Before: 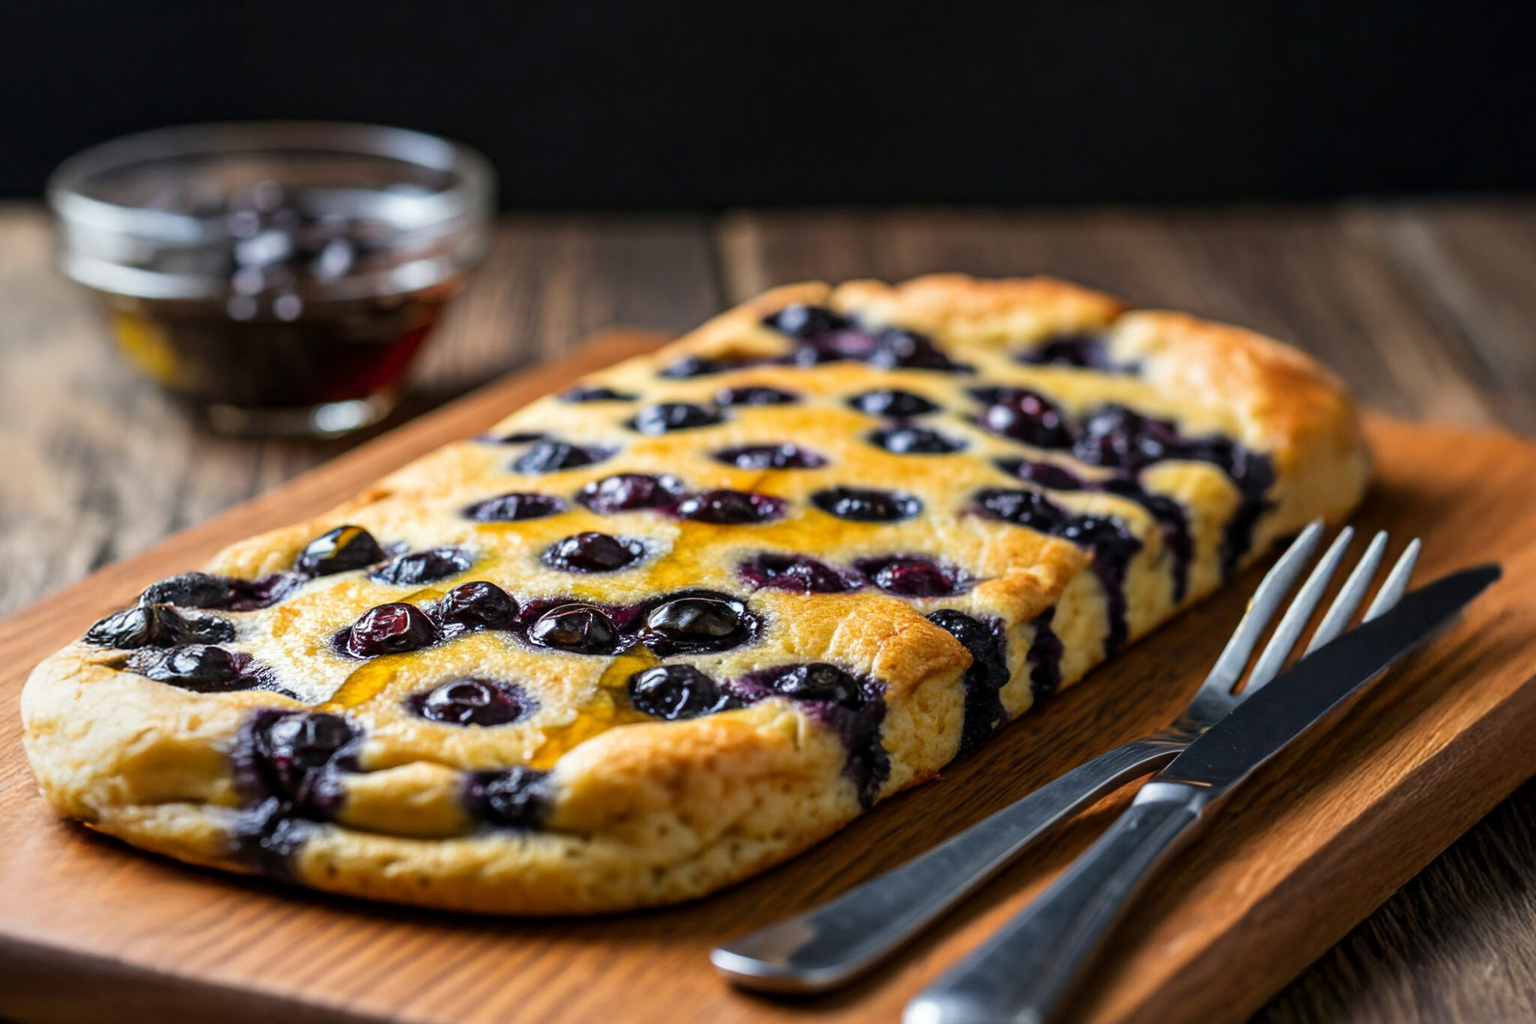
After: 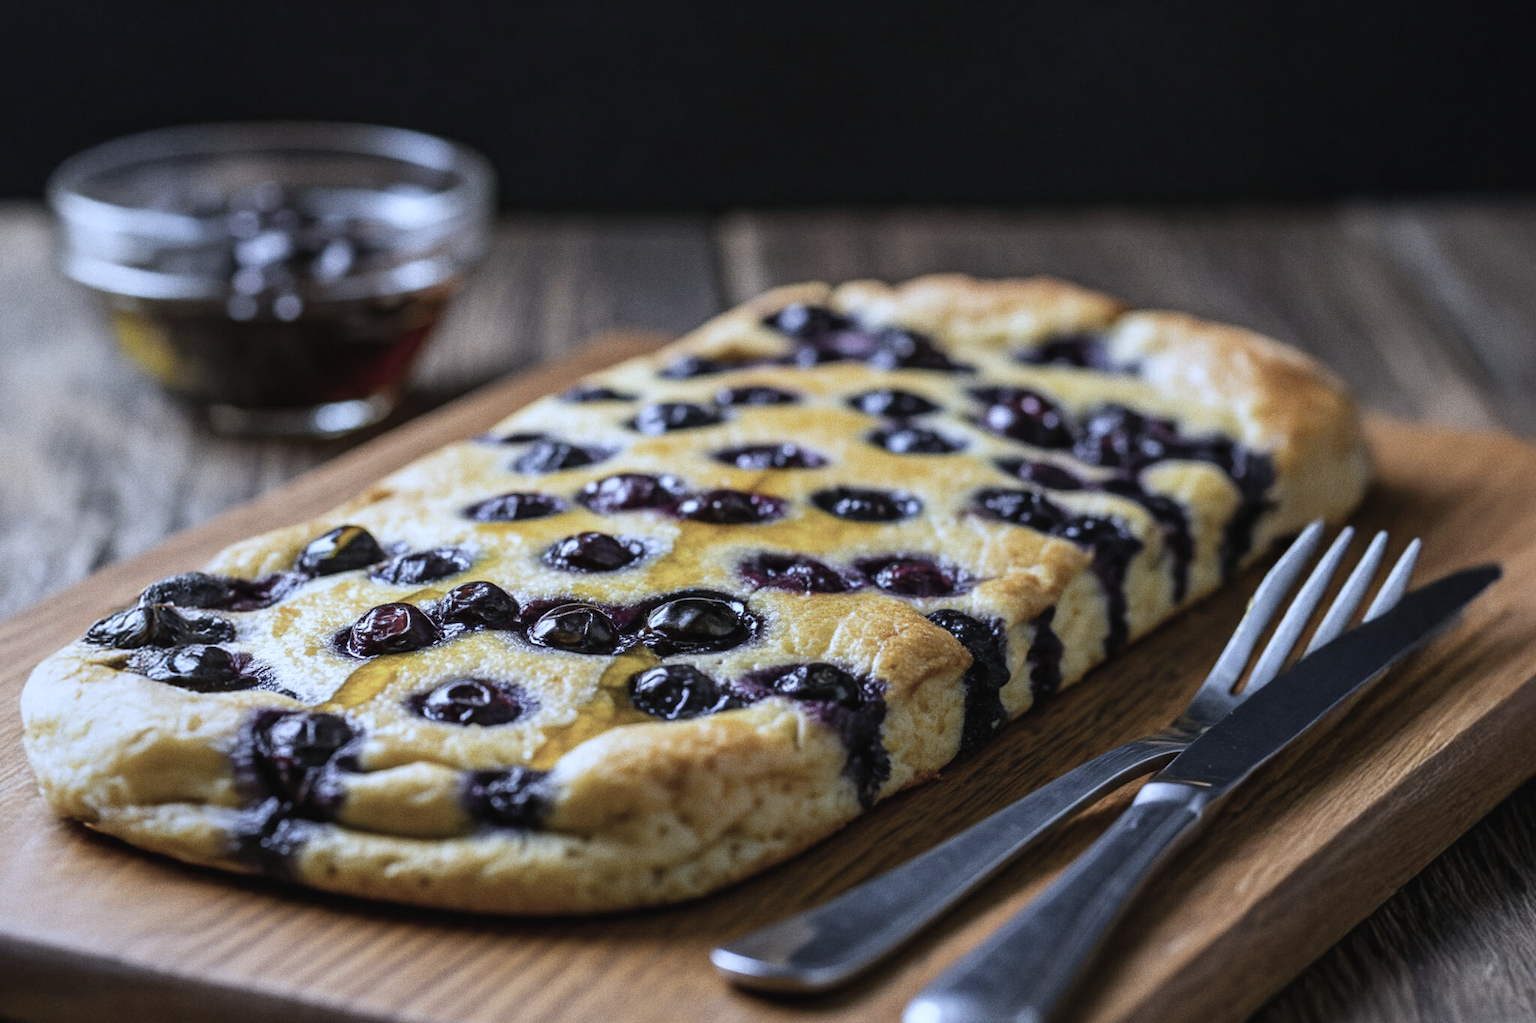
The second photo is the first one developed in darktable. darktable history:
contrast brightness saturation: contrast -0.05, saturation -0.41
grain: coarseness 0.09 ISO
white balance: red 0.871, blue 1.249
